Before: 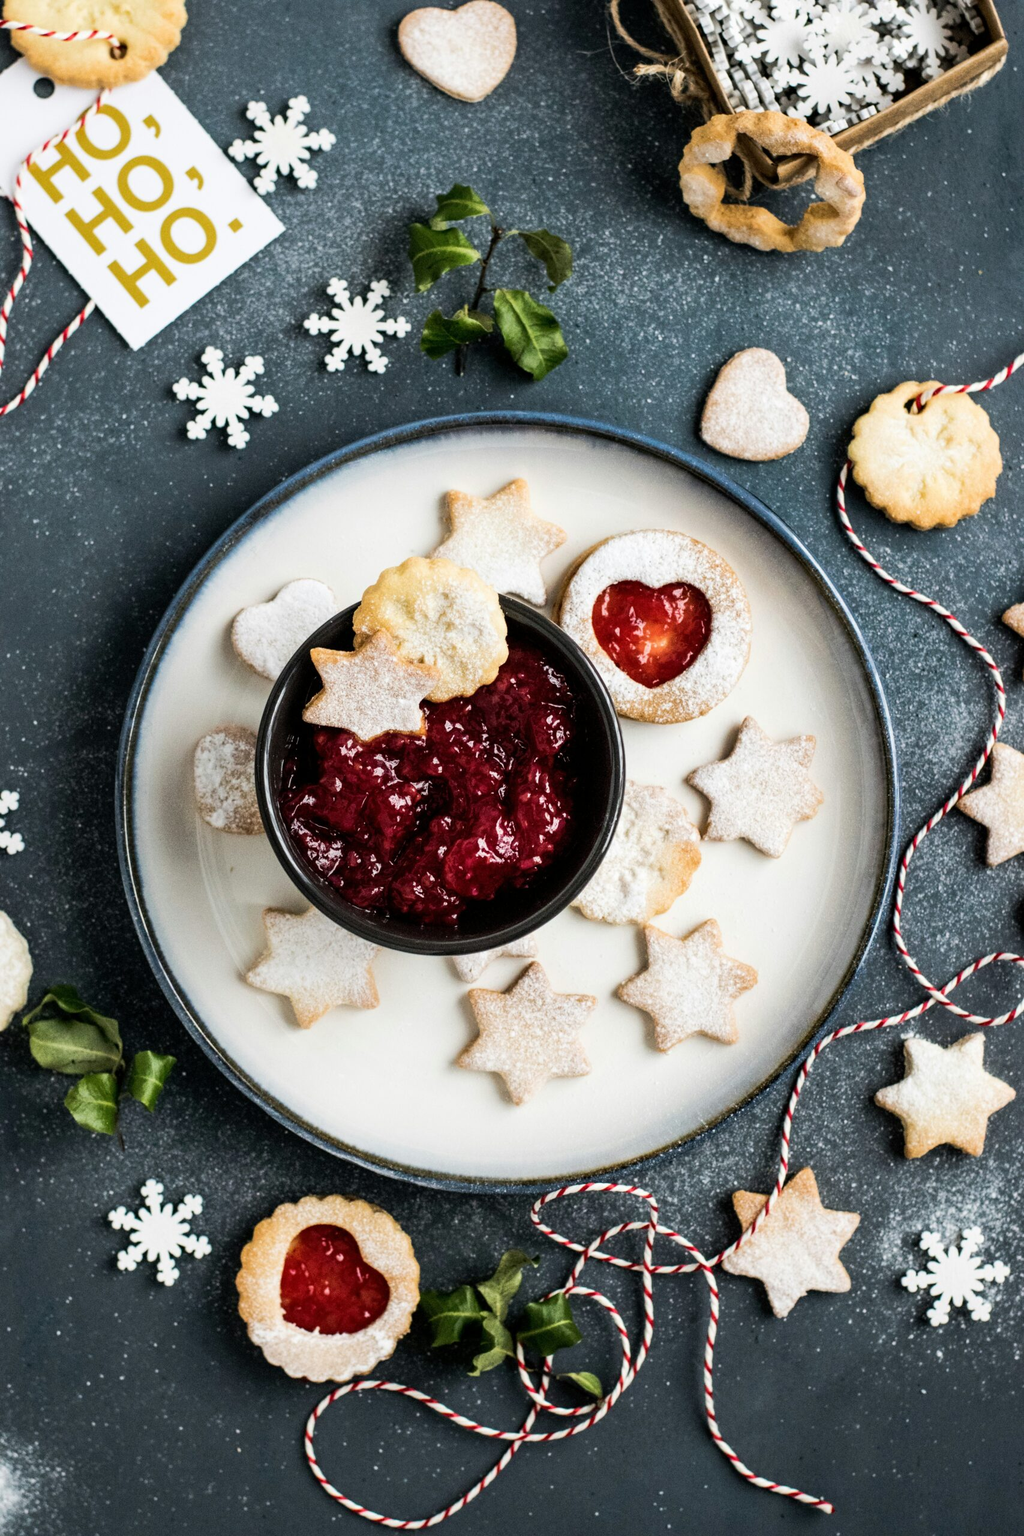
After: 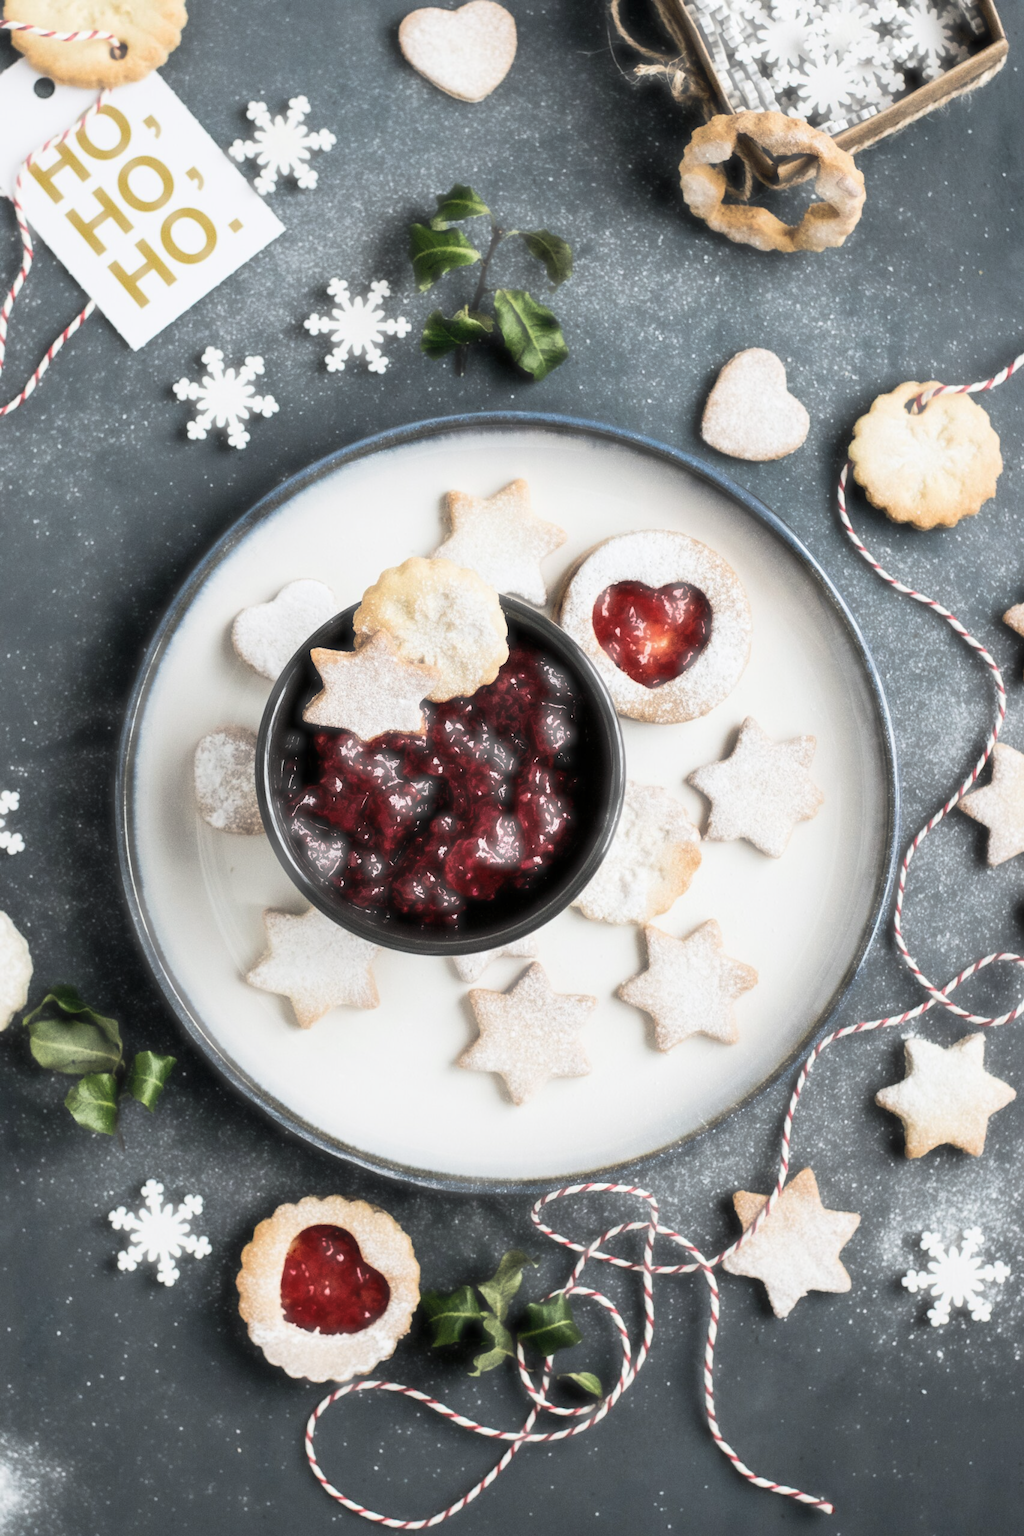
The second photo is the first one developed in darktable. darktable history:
haze removal: strength -0.89, distance 0.23, compatibility mode true, adaptive false
